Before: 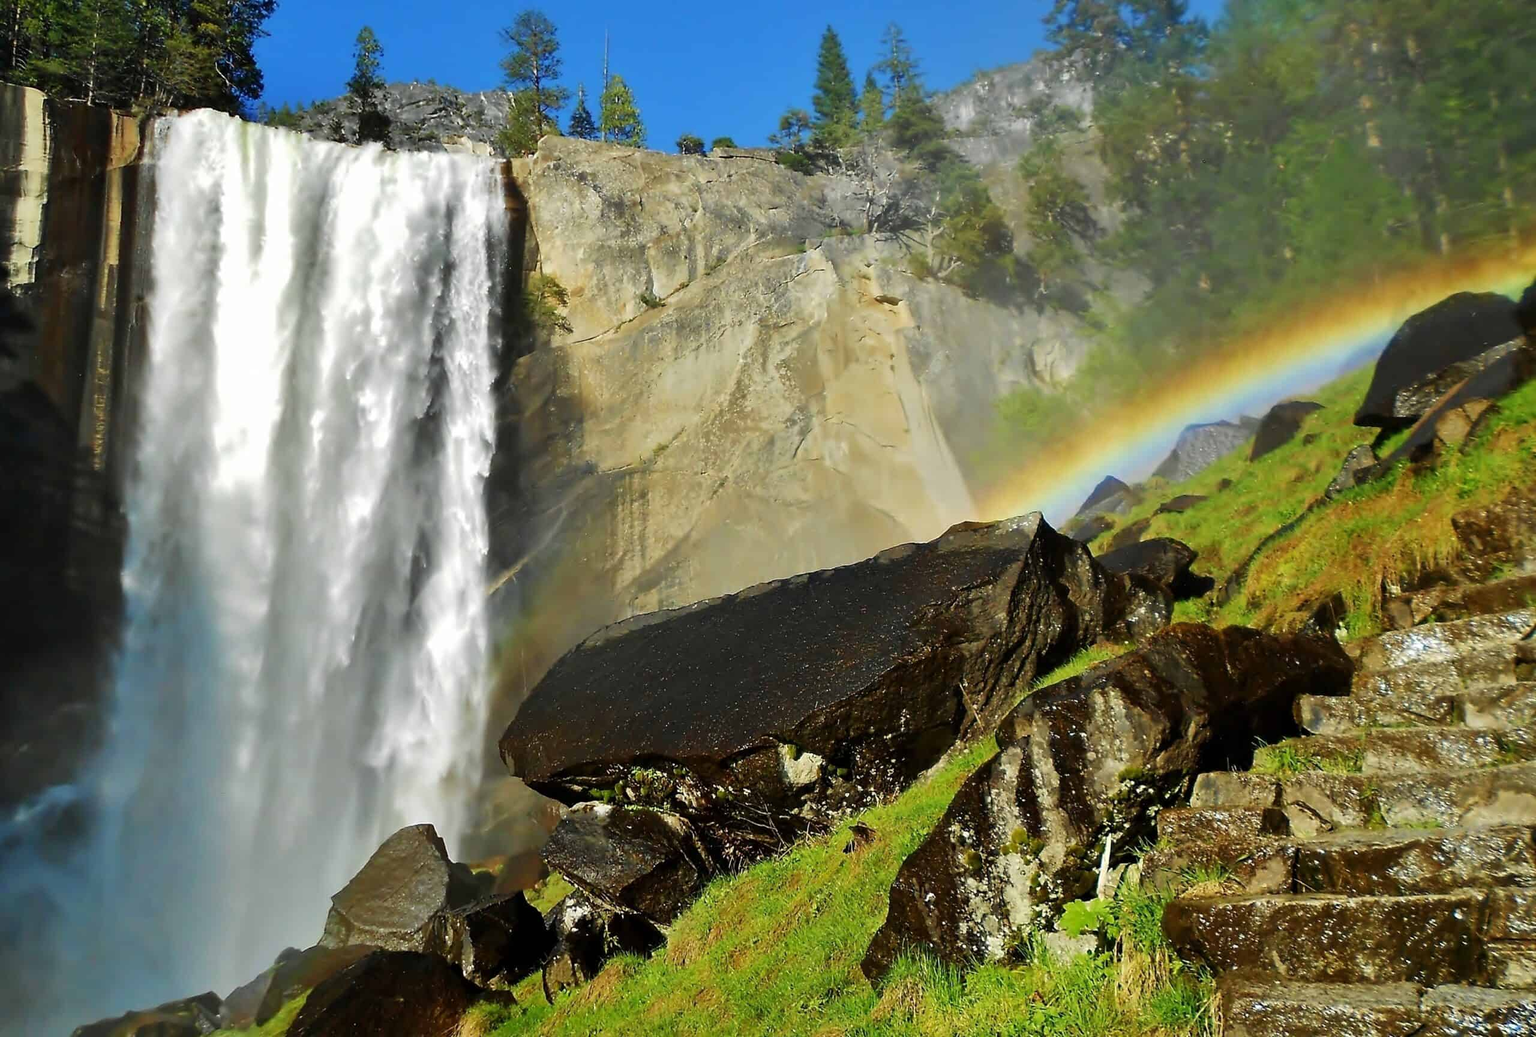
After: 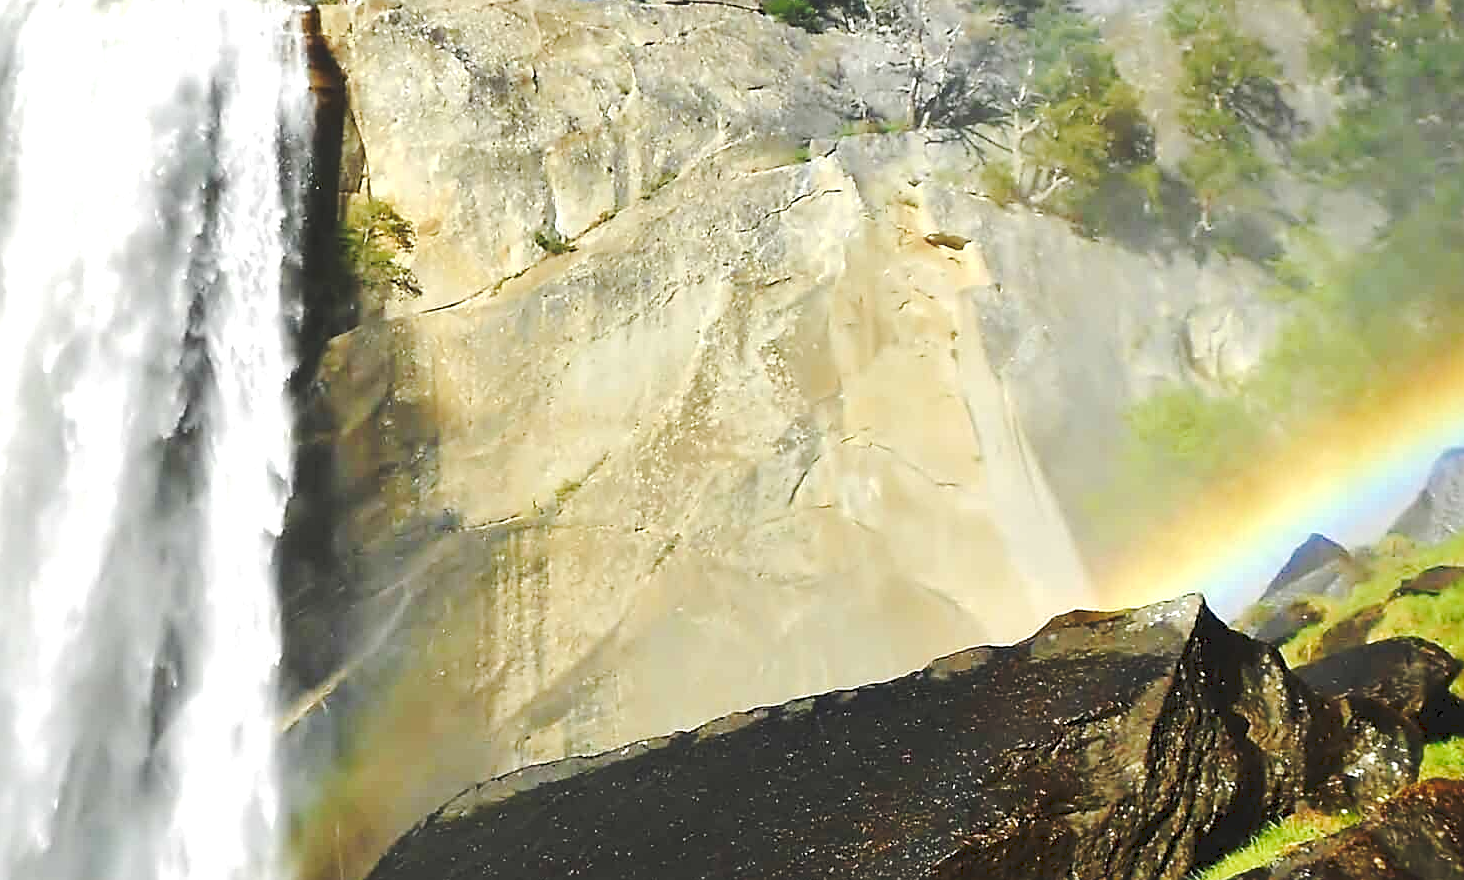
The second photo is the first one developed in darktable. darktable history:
exposure: exposure 0.647 EV, compensate exposure bias true, compensate highlight preservation false
tone curve: curves: ch0 [(0, 0) (0.003, 0.1) (0.011, 0.101) (0.025, 0.11) (0.044, 0.126) (0.069, 0.14) (0.1, 0.158) (0.136, 0.18) (0.177, 0.206) (0.224, 0.243) (0.277, 0.293) (0.335, 0.36) (0.399, 0.446) (0.468, 0.537) (0.543, 0.618) (0.623, 0.694) (0.709, 0.763) (0.801, 0.836) (0.898, 0.908) (1, 1)], preserve colors none
sharpen: on, module defaults
crop: left 20.846%, top 15.025%, right 21.958%, bottom 34.024%
